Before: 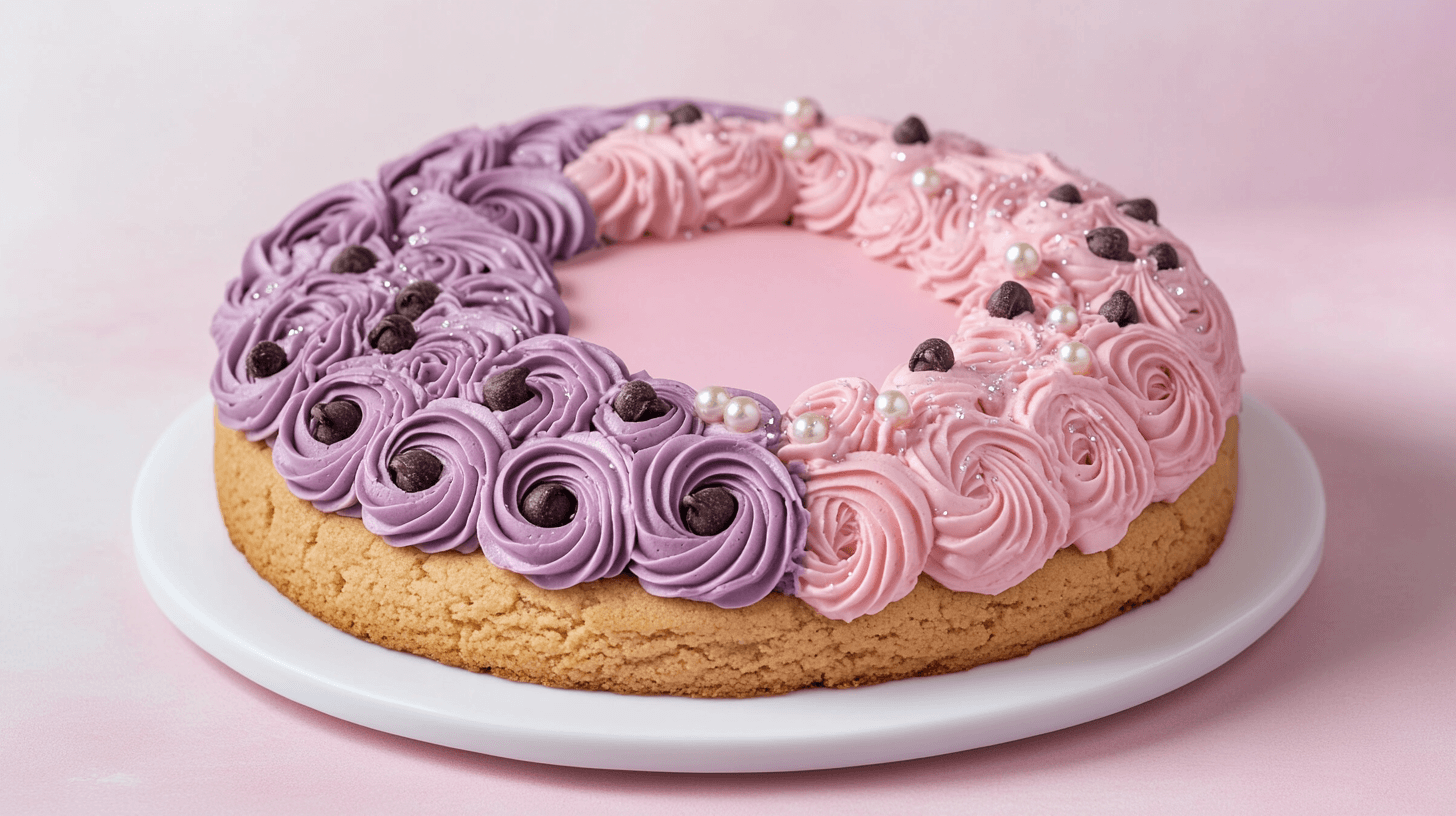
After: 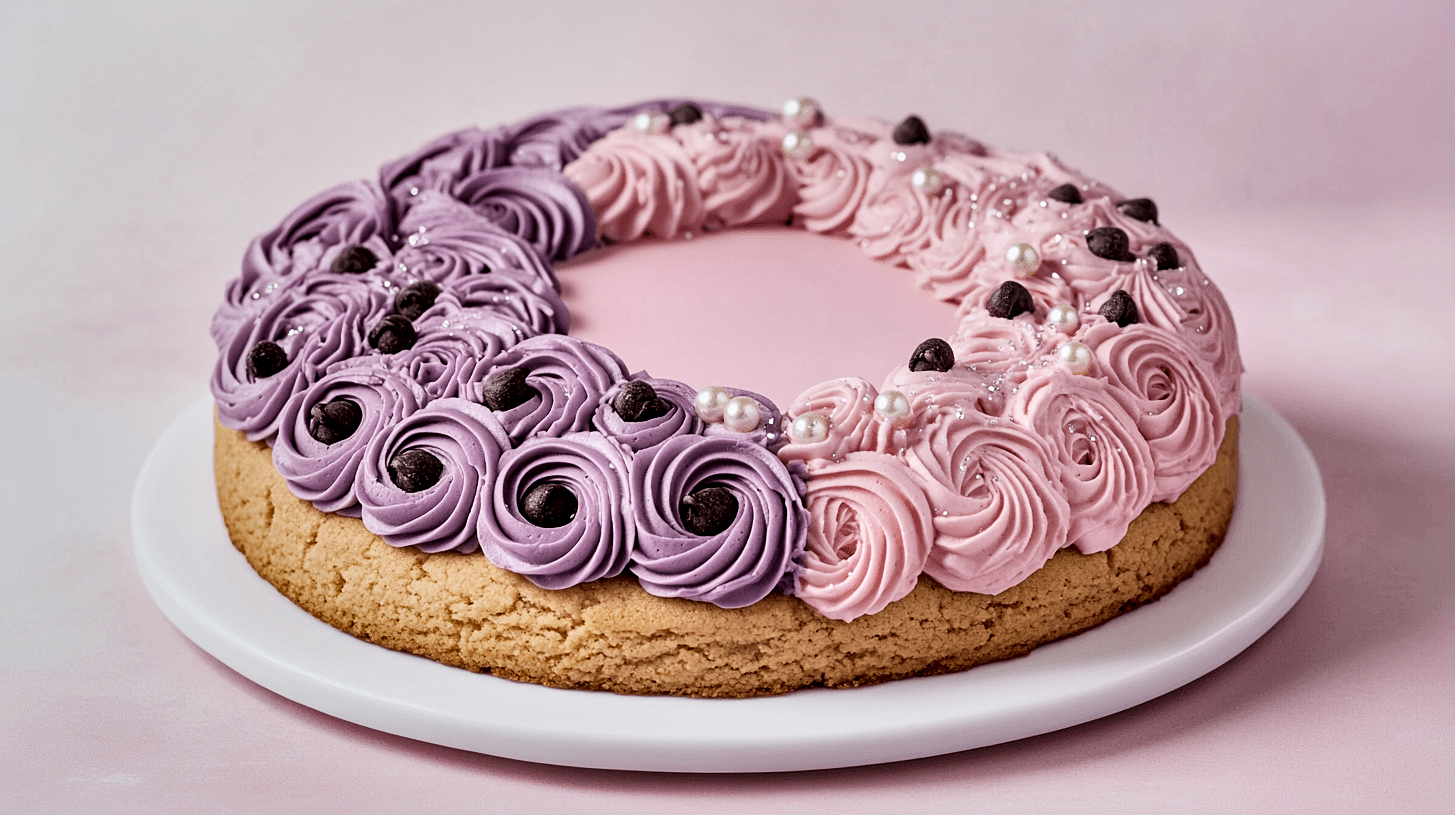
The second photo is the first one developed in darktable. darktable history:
sharpen: amount 0.2
shadows and highlights: shadows 37.27, highlights -28.18, soften with gaussian
local contrast: mode bilateral grid, contrast 70, coarseness 75, detail 180%, midtone range 0.2
filmic rgb: black relative exposure -5 EV, hardness 2.88, contrast 1.2
